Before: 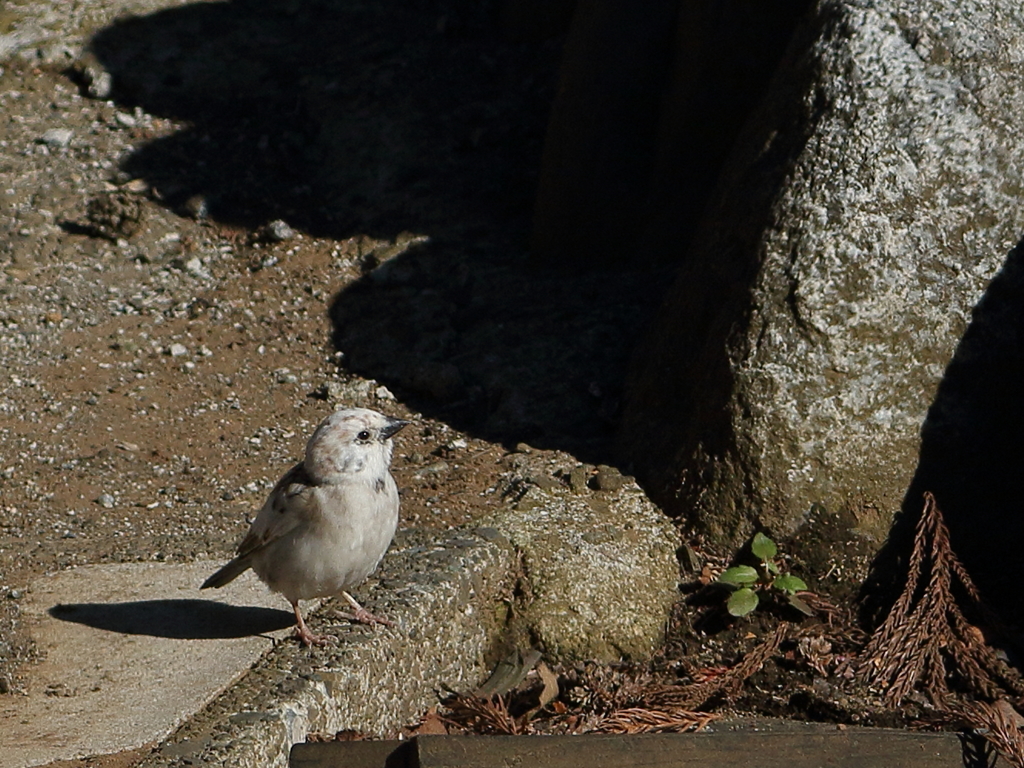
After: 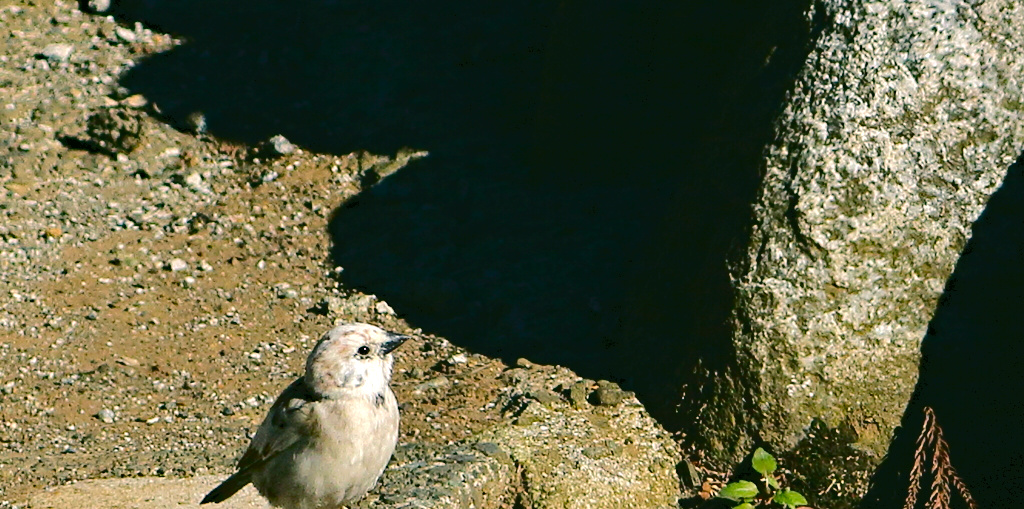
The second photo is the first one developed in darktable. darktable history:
crop: top 11.131%, bottom 22.544%
color correction: highlights a* 4.52, highlights b* 4.96, shadows a* -7.87, shadows b* 4.93
tone curve: curves: ch0 [(0, 0) (0.003, 0.057) (0.011, 0.061) (0.025, 0.065) (0.044, 0.075) (0.069, 0.082) (0.1, 0.09) (0.136, 0.102) (0.177, 0.145) (0.224, 0.195) (0.277, 0.27) (0.335, 0.374) (0.399, 0.486) (0.468, 0.578) (0.543, 0.652) (0.623, 0.717) (0.709, 0.778) (0.801, 0.837) (0.898, 0.909) (1, 1)], color space Lab, independent channels, preserve colors none
color balance rgb: shadows lift › chroma 5.497%, shadows lift › hue 239.11°, perceptual saturation grading › global saturation 25.535%, perceptual brilliance grading › global brilliance 12.372%, global vibrance 20%
haze removal: strength 0.296, distance 0.254, compatibility mode true, adaptive false
exposure: exposure 0.201 EV, compensate highlight preservation false
